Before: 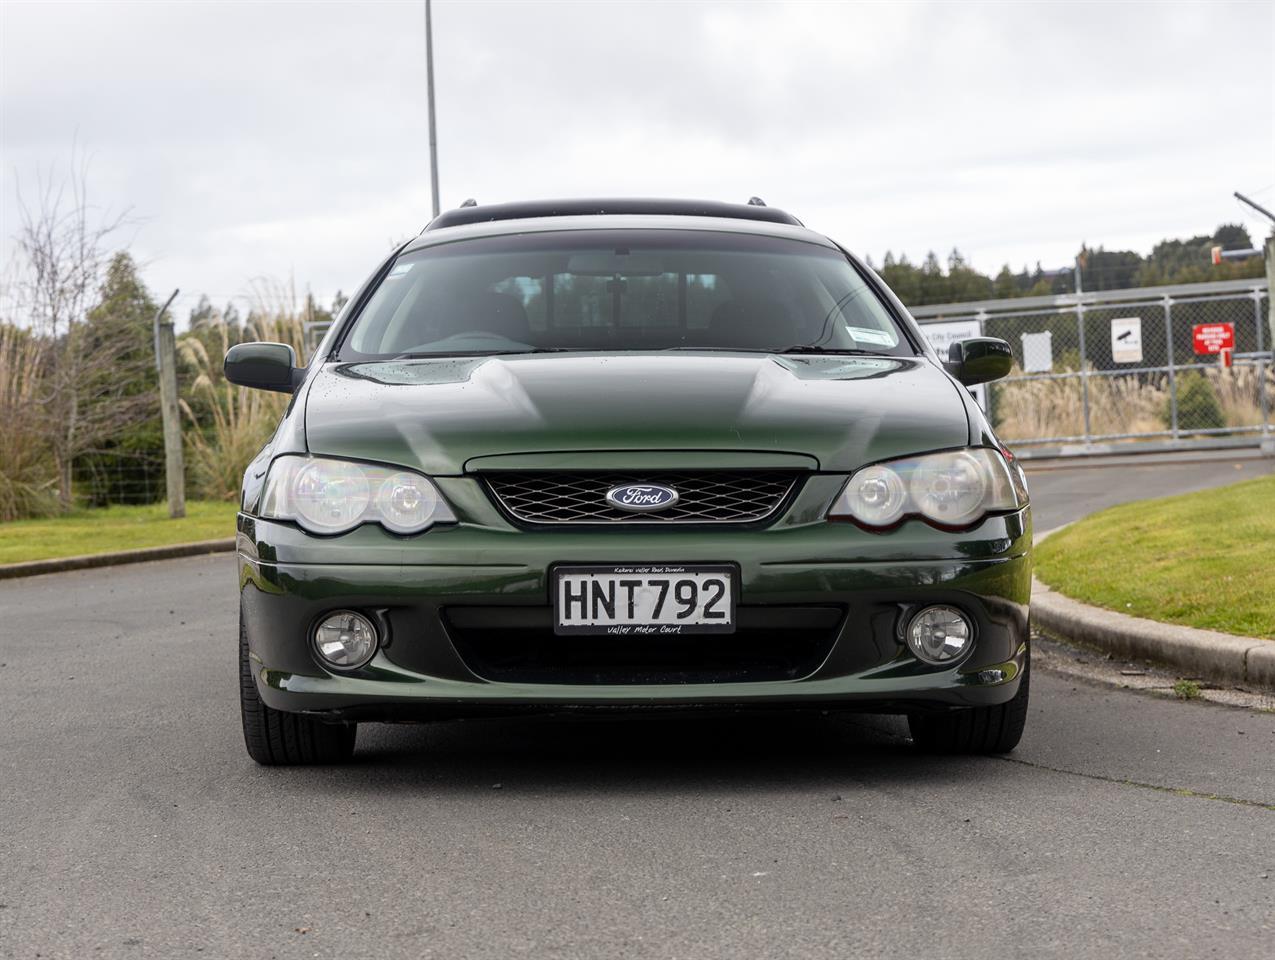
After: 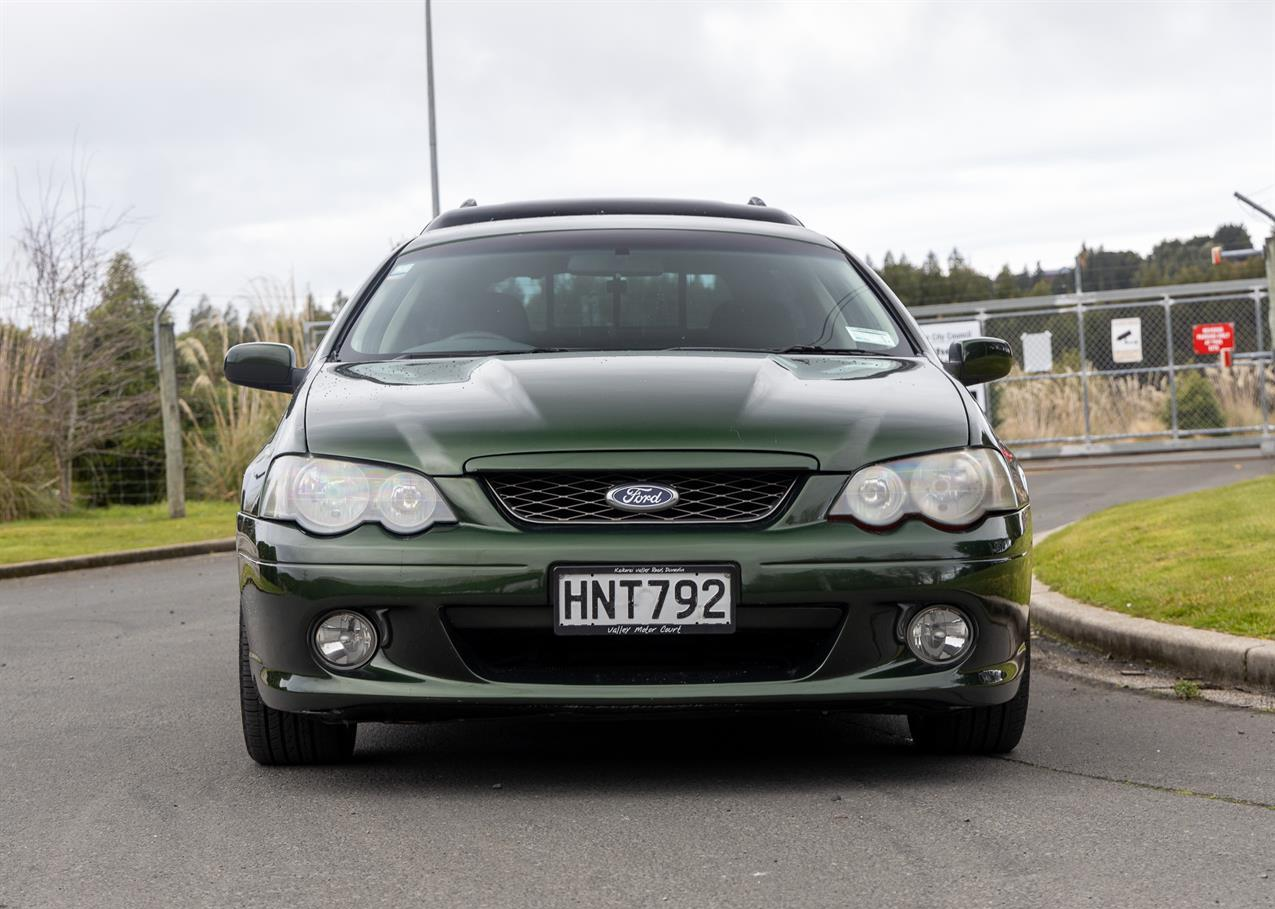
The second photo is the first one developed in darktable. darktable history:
crop and rotate: top 0.003%, bottom 5.225%
